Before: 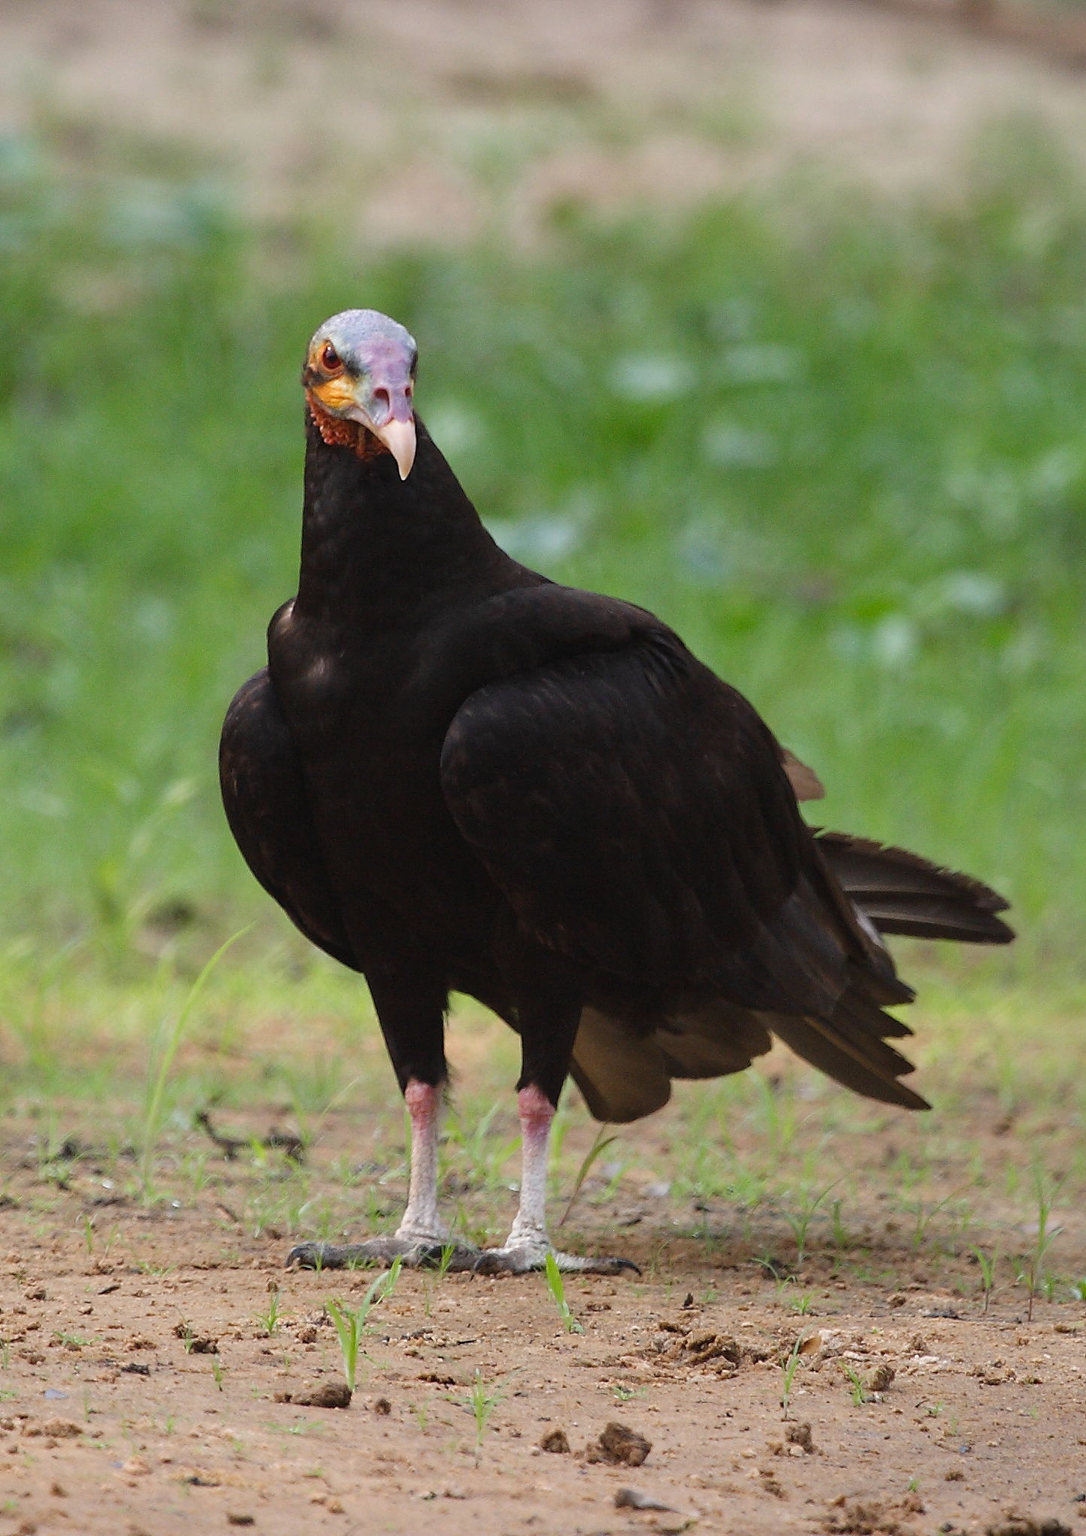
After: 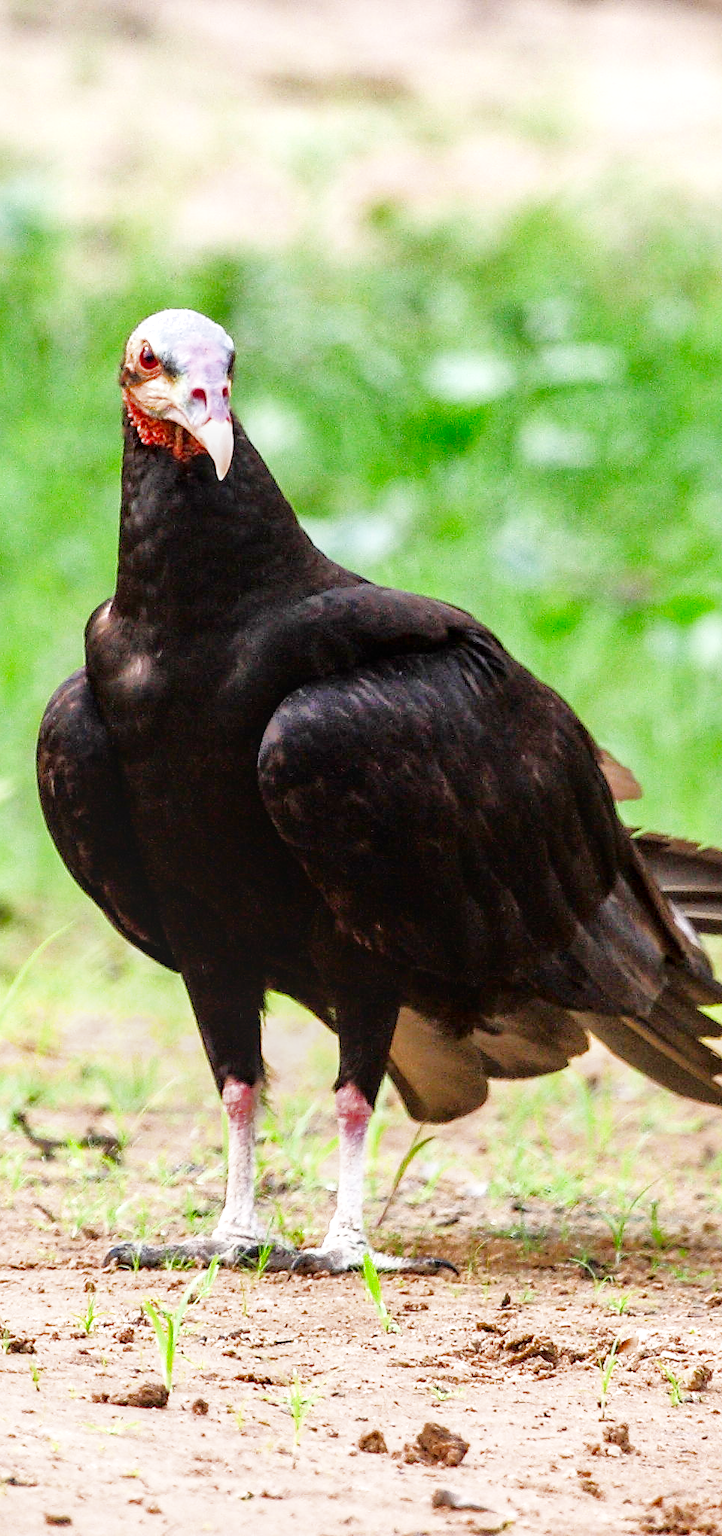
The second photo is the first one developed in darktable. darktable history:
crop: left 16.899%, right 16.556%
contrast brightness saturation: brightness -0.25, saturation 0.2
exposure: black level correction 0, exposure 1.2 EV, compensate exposure bias true, compensate highlight preservation false
shadows and highlights: on, module defaults
local contrast: detail 130%
filmic rgb: black relative exposure -5 EV, hardness 2.88, contrast 1.4, highlights saturation mix -30%
